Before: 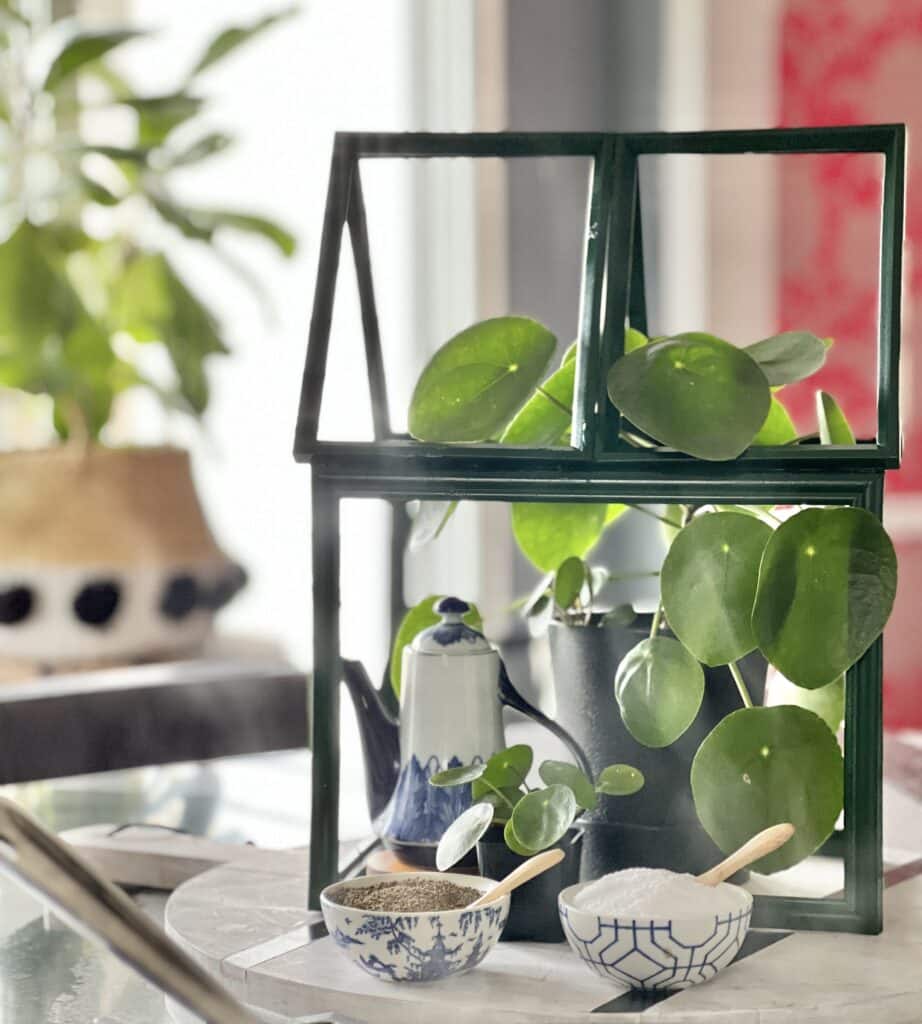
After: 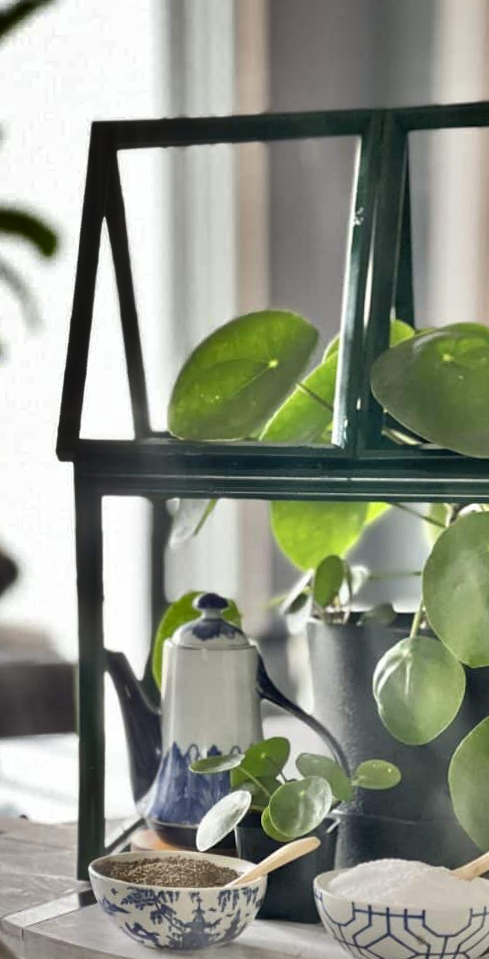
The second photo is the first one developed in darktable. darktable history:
shadows and highlights: shadows 20.91, highlights -82.73, soften with gaussian
rotate and perspective: rotation 0.062°, lens shift (vertical) 0.115, lens shift (horizontal) -0.133, crop left 0.047, crop right 0.94, crop top 0.061, crop bottom 0.94
crop: left 21.496%, right 22.254%
